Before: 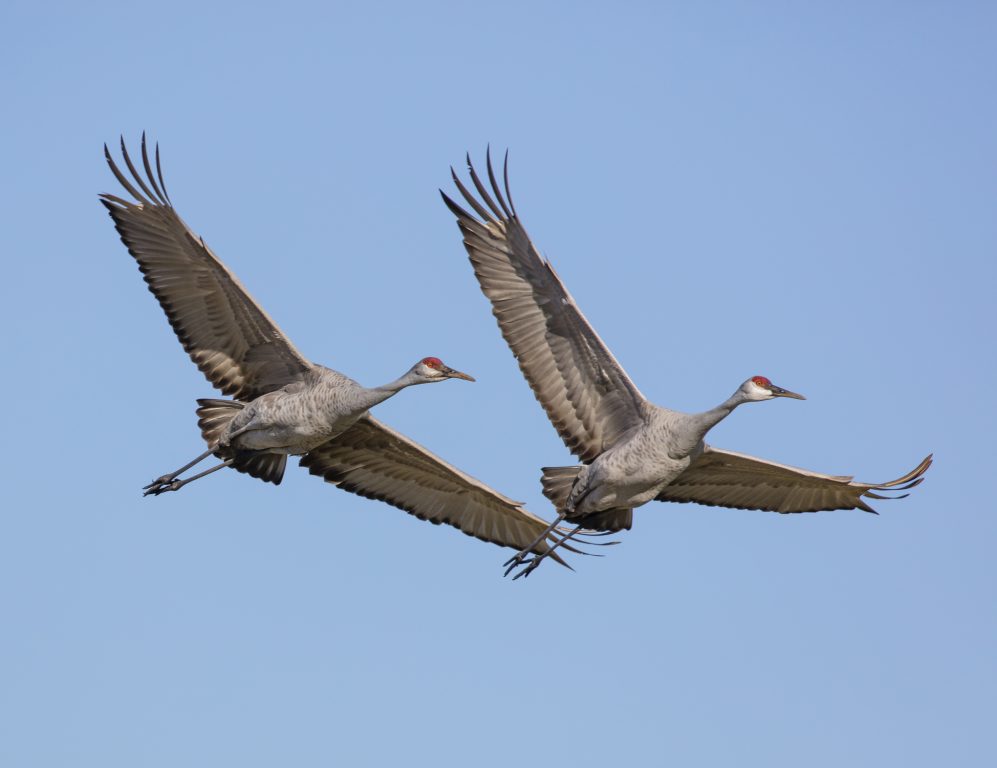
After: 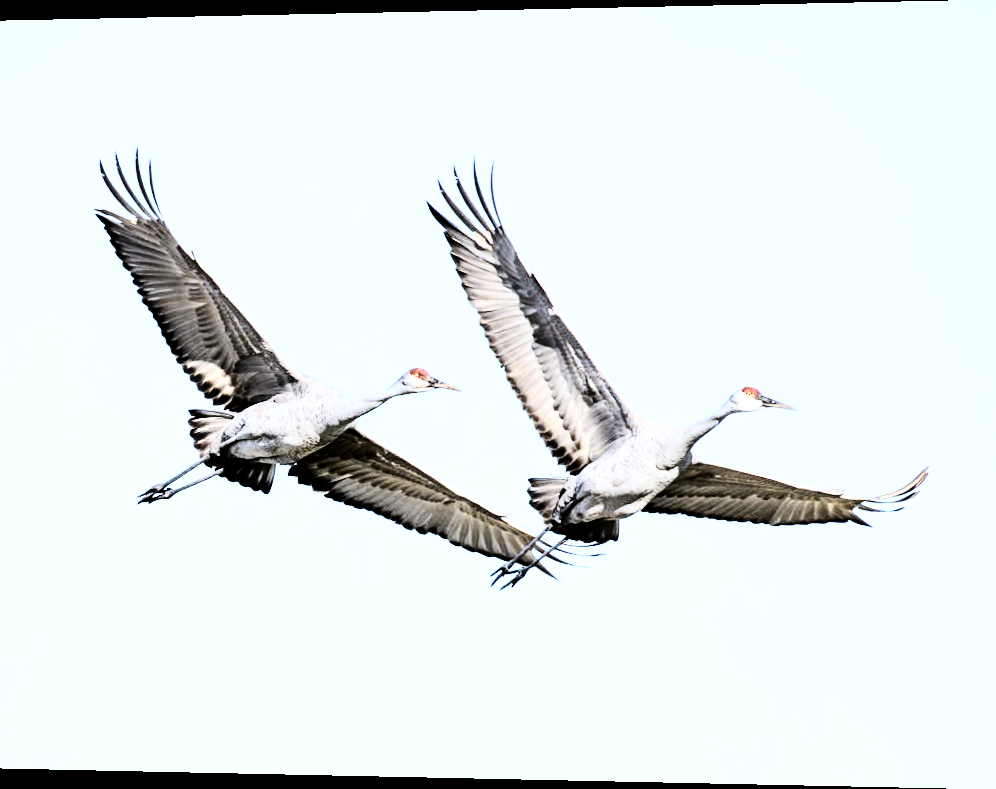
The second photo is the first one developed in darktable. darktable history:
tone equalizer: -8 EV -1.08 EV, -7 EV -1.01 EV, -6 EV -0.867 EV, -5 EV -0.578 EV, -3 EV 0.578 EV, -2 EV 0.867 EV, -1 EV 1.01 EV, +0 EV 1.08 EV, edges refinement/feathering 500, mask exposure compensation -1.57 EV, preserve details no
contrast brightness saturation: contrast 0.28
white balance: red 0.924, blue 1.095
color zones: curves: ch0 [(0.018, 0.548) (0.224, 0.64) (0.425, 0.447) (0.675, 0.575) (0.732, 0.579)]; ch1 [(0.066, 0.487) (0.25, 0.5) (0.404, 0.43) (0.75, 0.421) (0.956, 0.421)]; ch2 [(0.044, 0.561) (0.215, 0.465) (0.399, 0.544) (0.465, 0.548) (0.614, 0.447) (0.724, 0.43) (0.882, 0.623) (0.956, 0.632)]
rotate and perspective: lens shift (horizontal) -0.055, automatic cropping off
exposure: black level correction 0, exposure 1.1 EV, compensate exposure bias true, compensate highlight preservation false
filmic rgb: black relative exposure -5 EV, hardness 2.88, contrast 1.3
